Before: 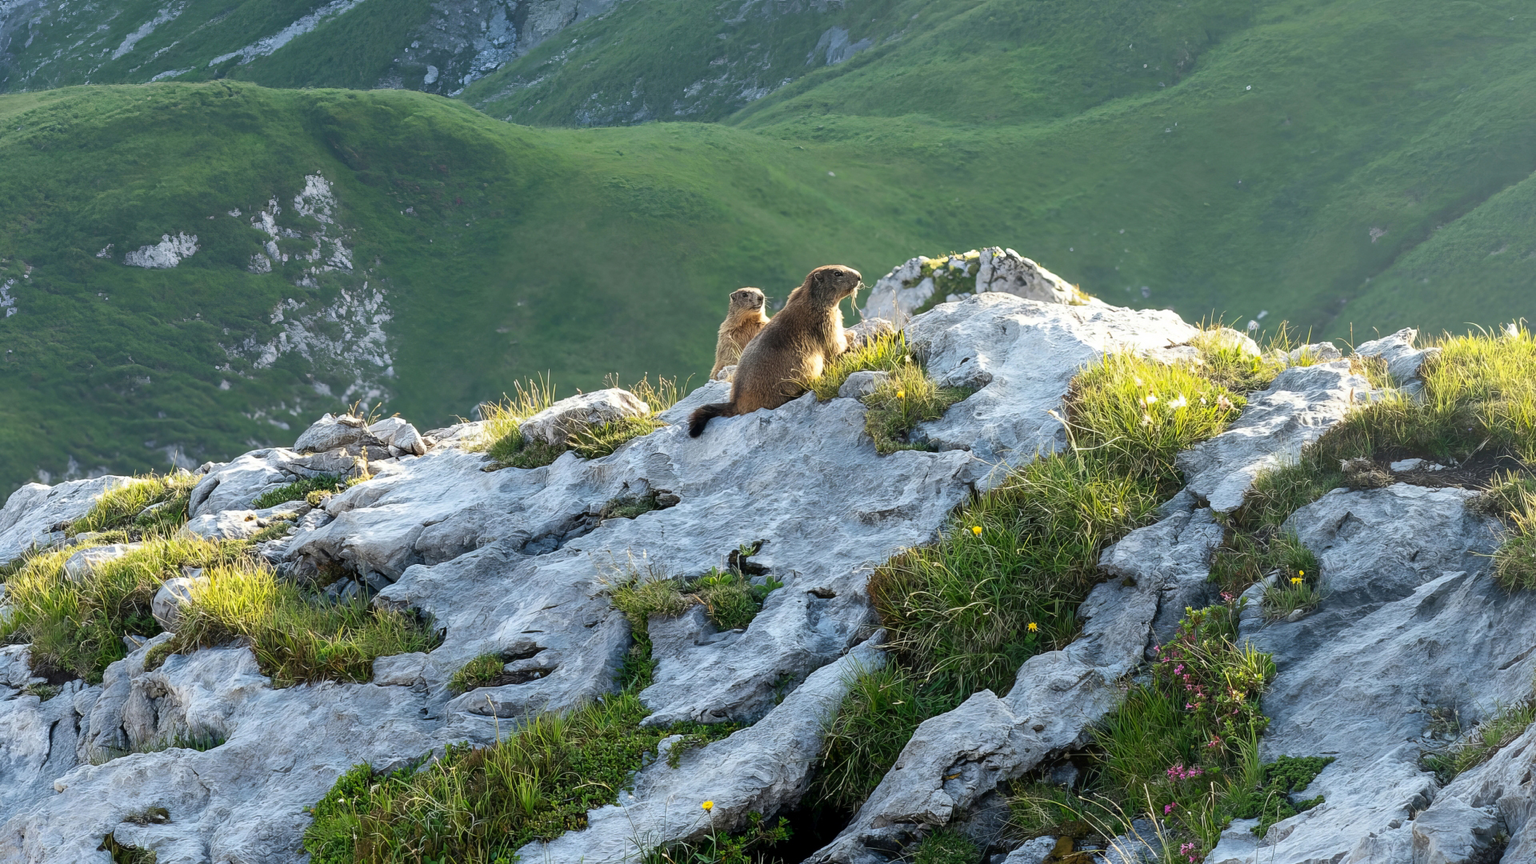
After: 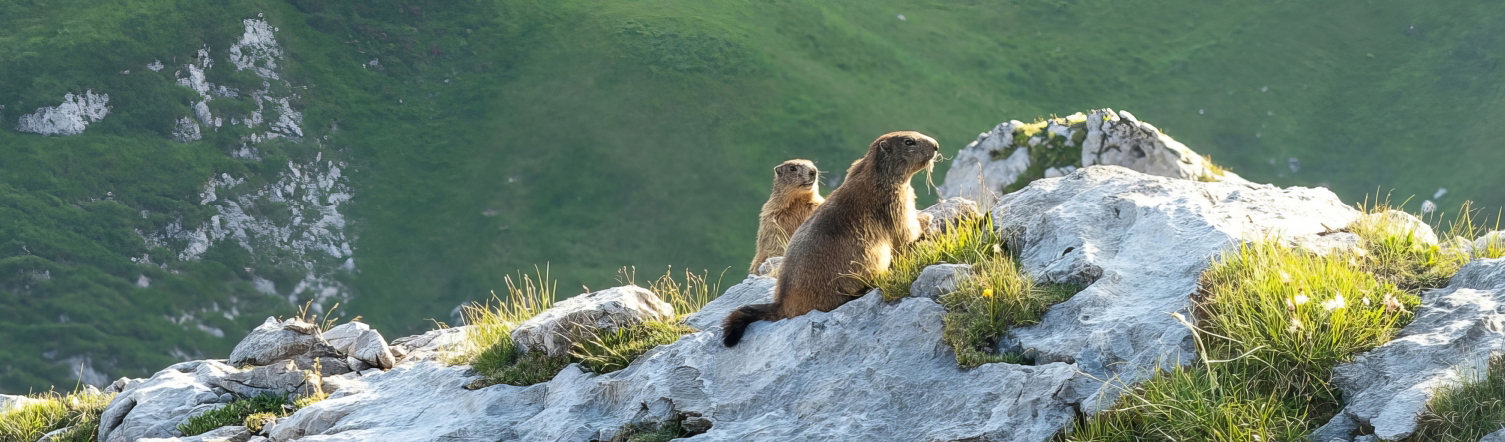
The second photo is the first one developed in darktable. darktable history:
crop: left 7.21%, top 18.556%, right 14.379%, bottom 40.465%
